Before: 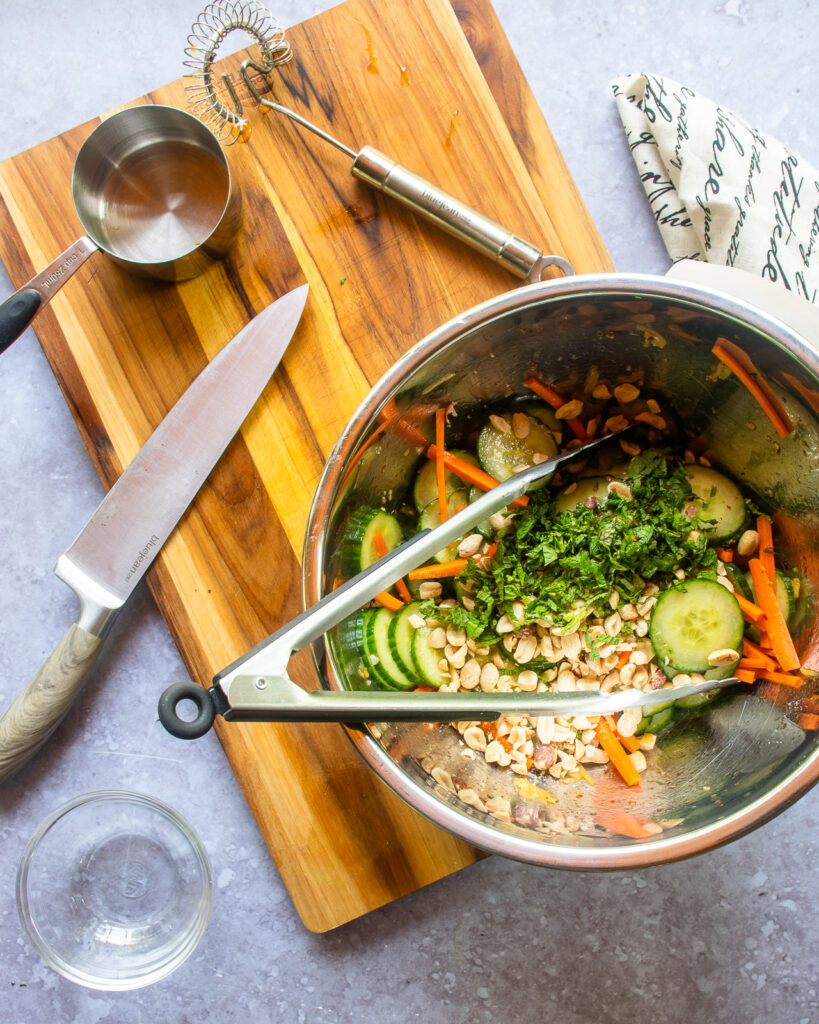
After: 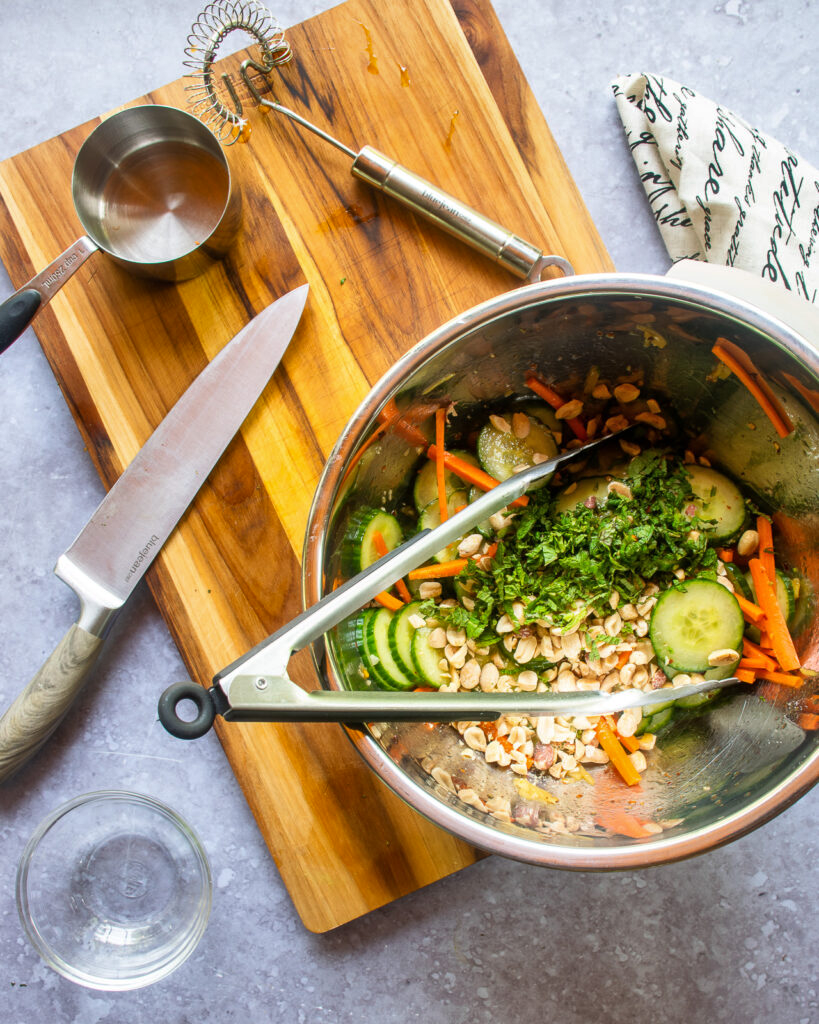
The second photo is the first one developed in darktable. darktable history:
shadows and highlights: shadows 33.69, highlights -47.52, compress 49.95%, soften with gaussian
